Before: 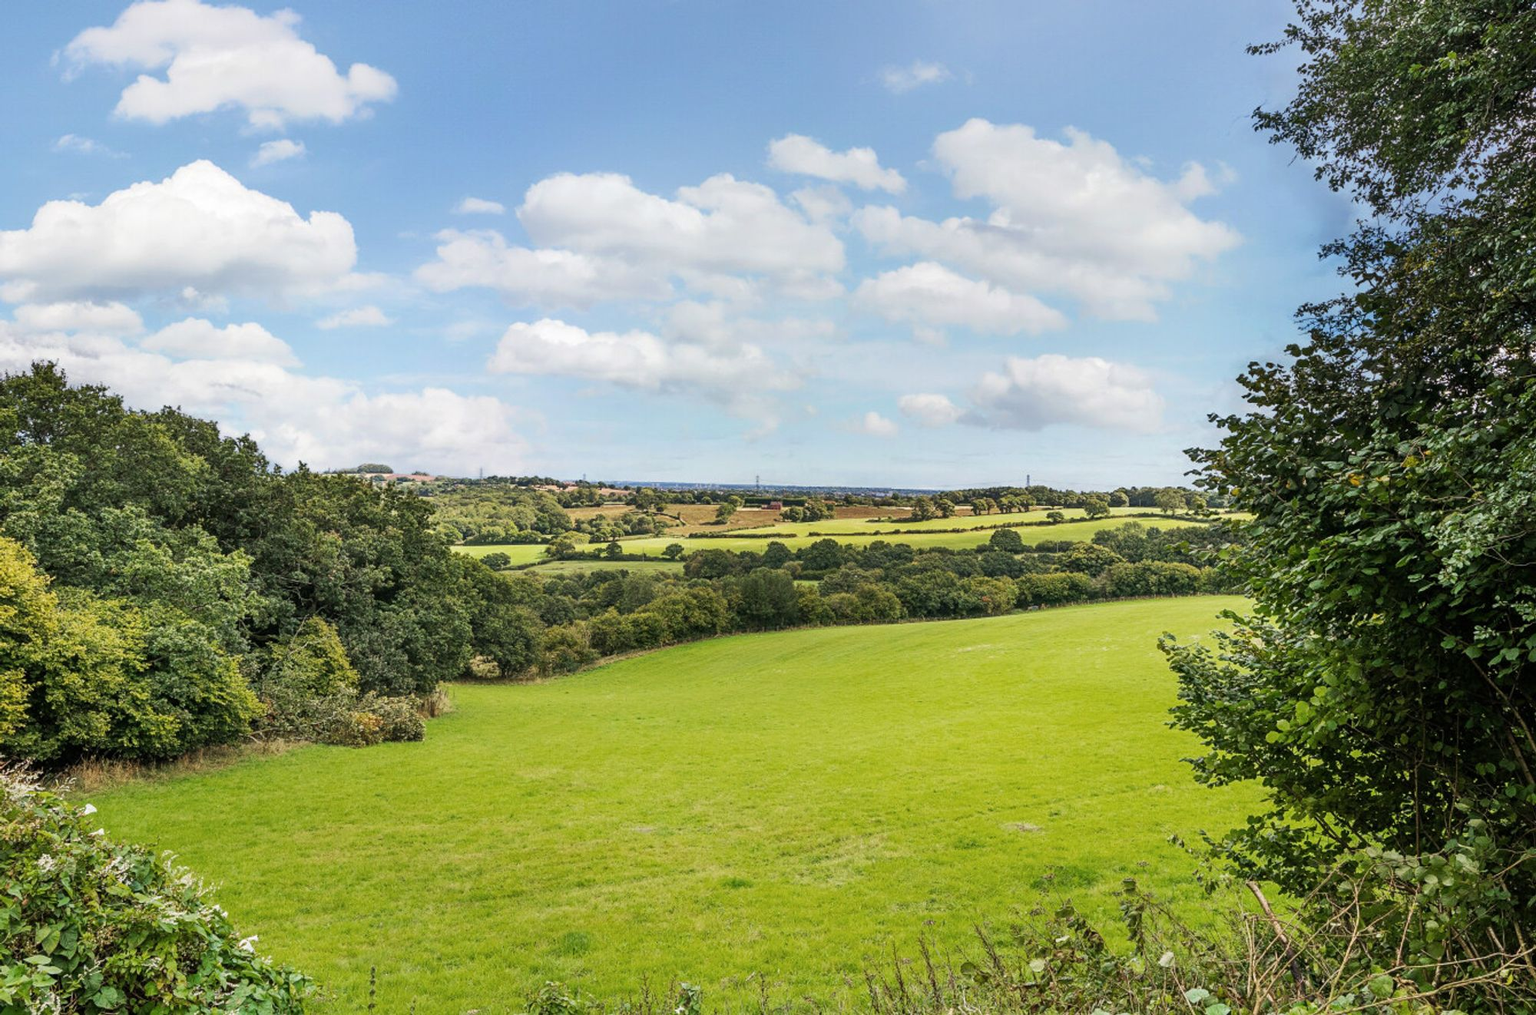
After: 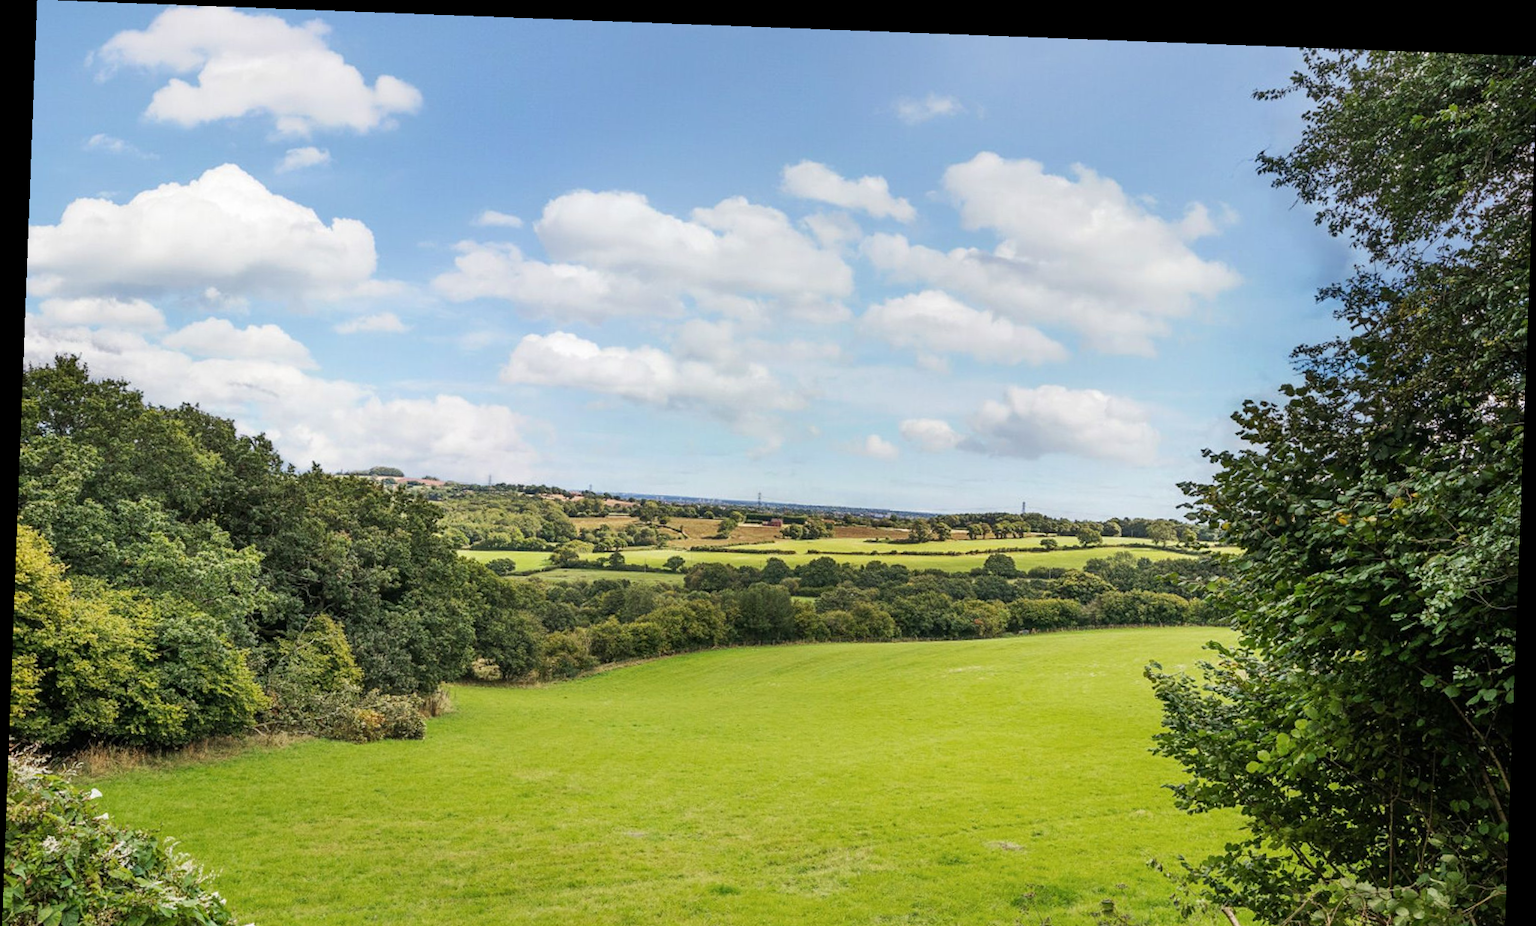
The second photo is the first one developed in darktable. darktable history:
rotate and perspective: rotation 2.17°, automatic cropping off
crop and rotate: top 0%, bottom 11.49%
